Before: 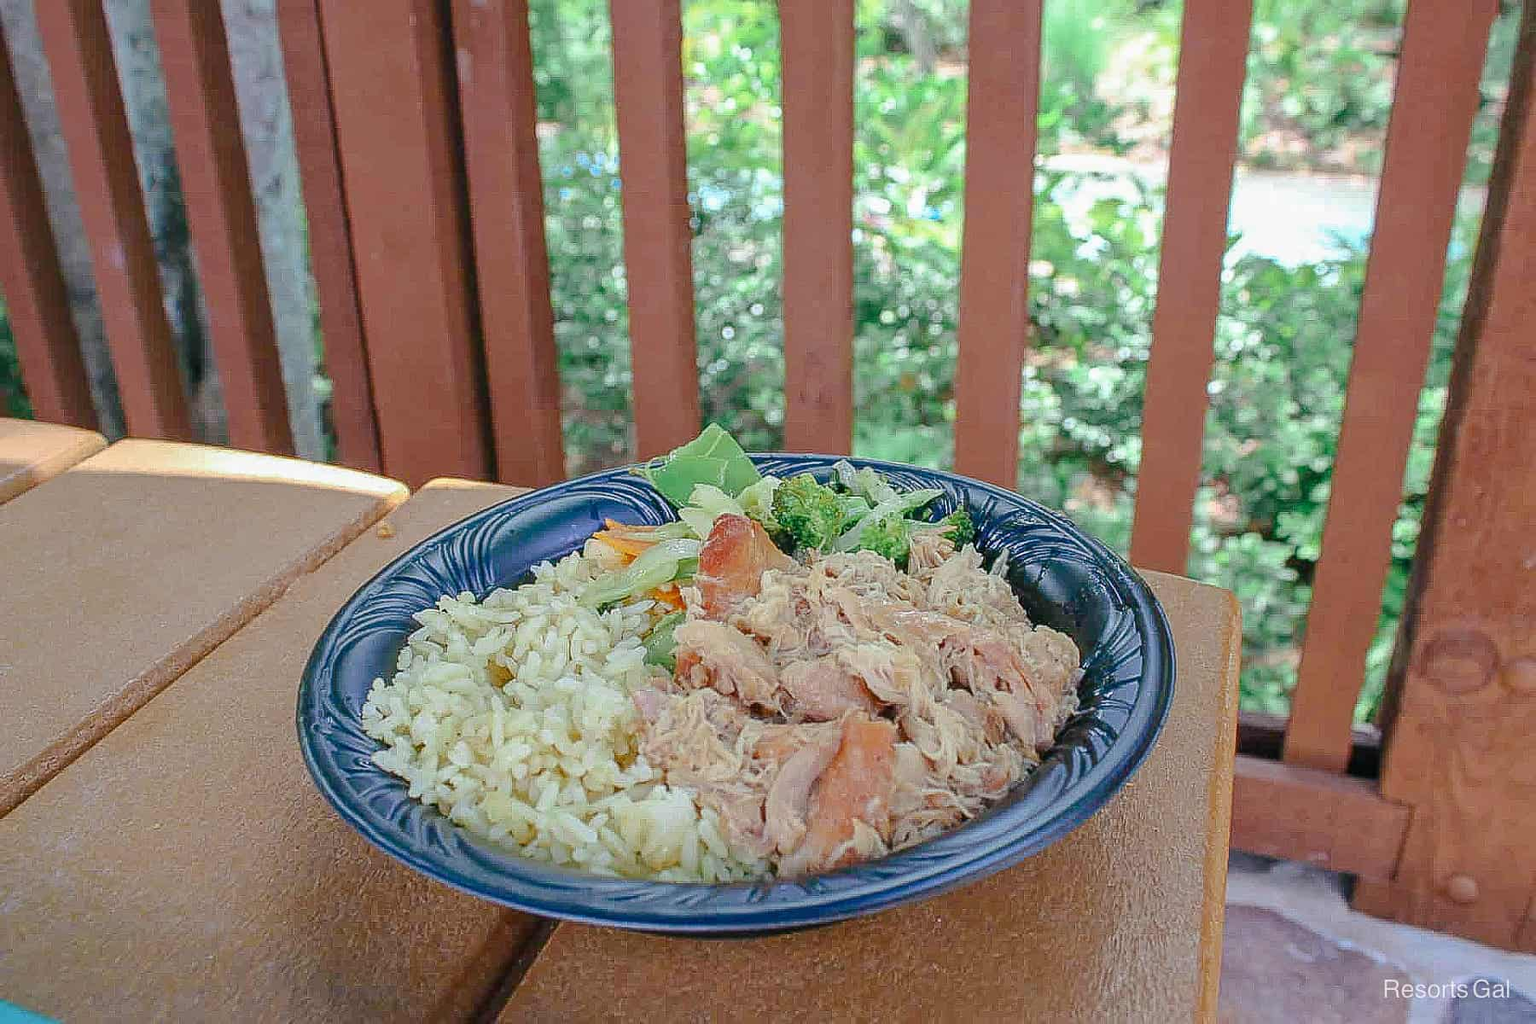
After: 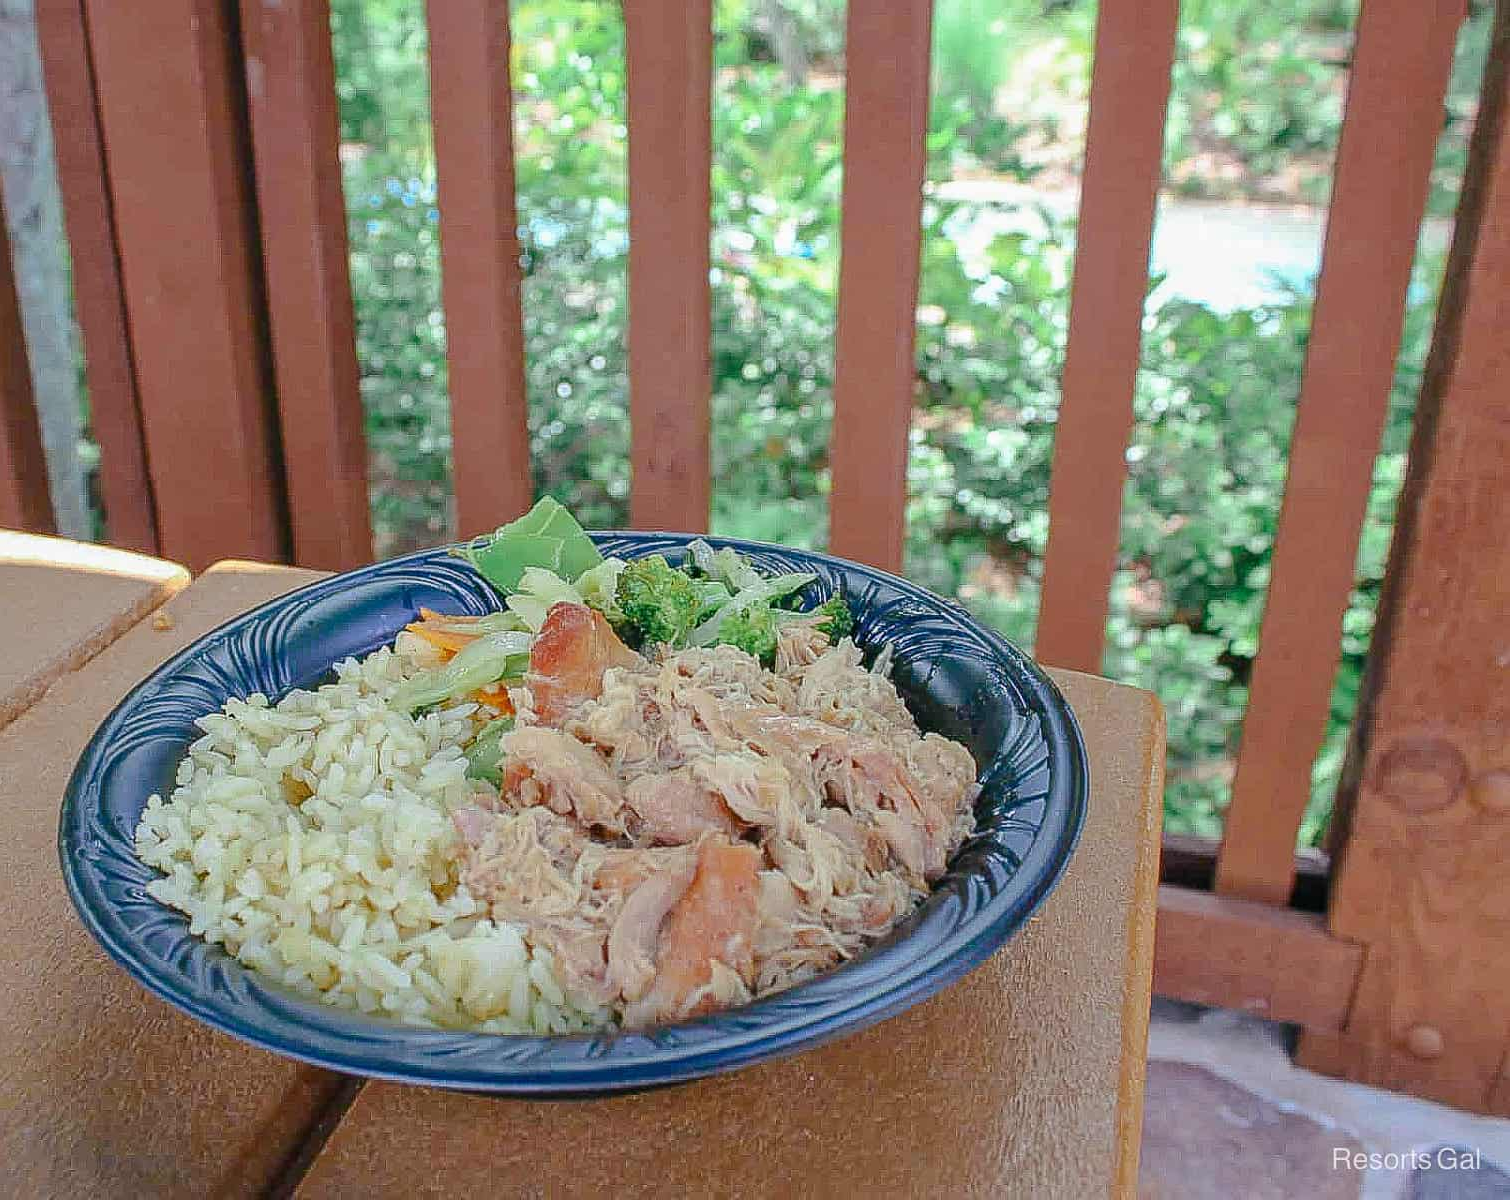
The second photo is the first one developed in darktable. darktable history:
crop: left 16.06%
